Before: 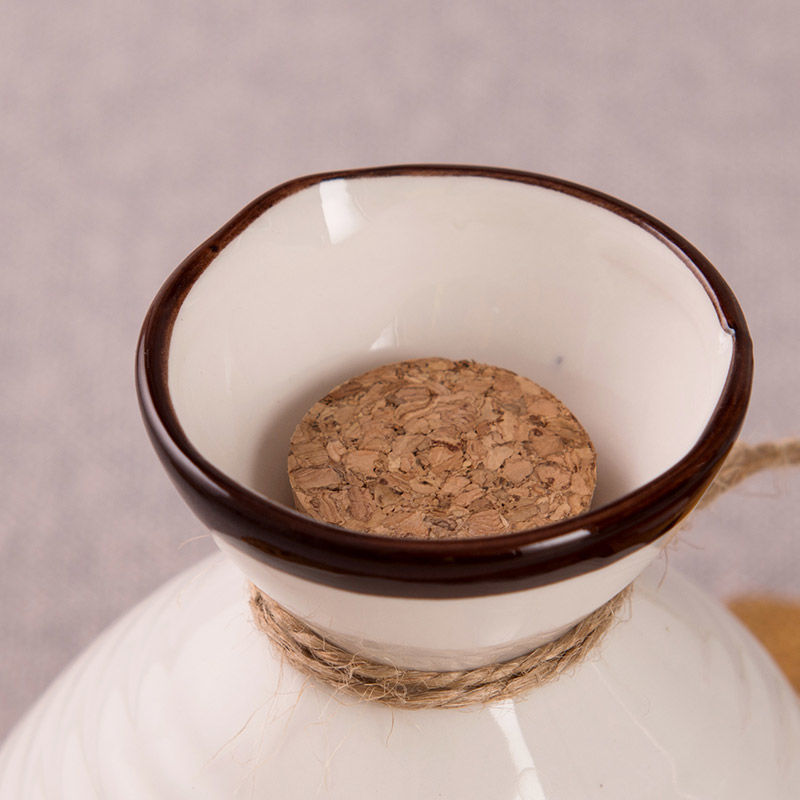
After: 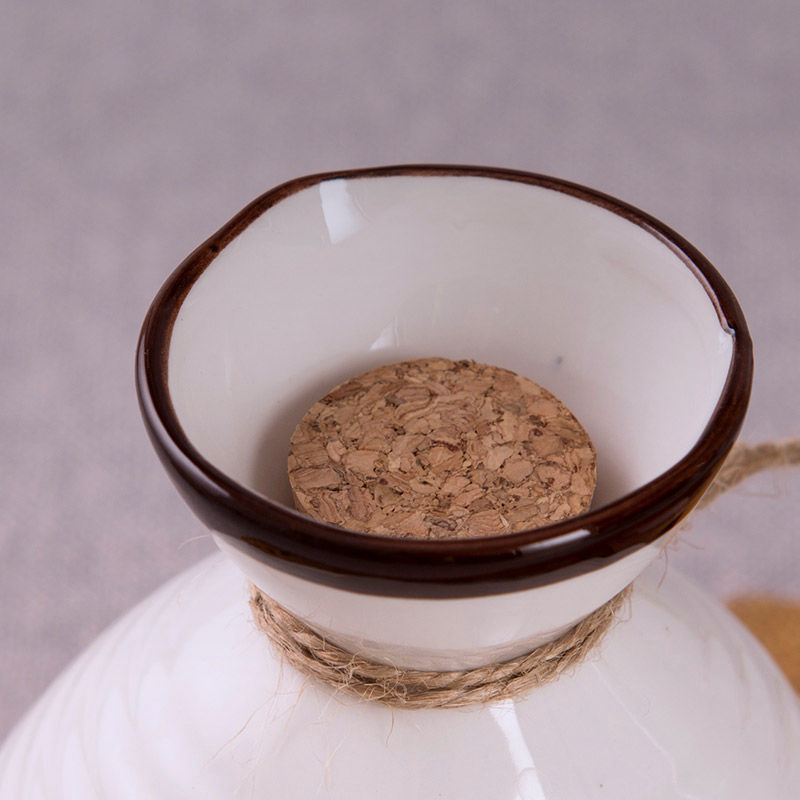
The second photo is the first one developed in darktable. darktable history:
graduated density: on, module defaults
color calibration: illuminant as shot in camera, x 0.358, y 0.373, temperature 4628.91 K
